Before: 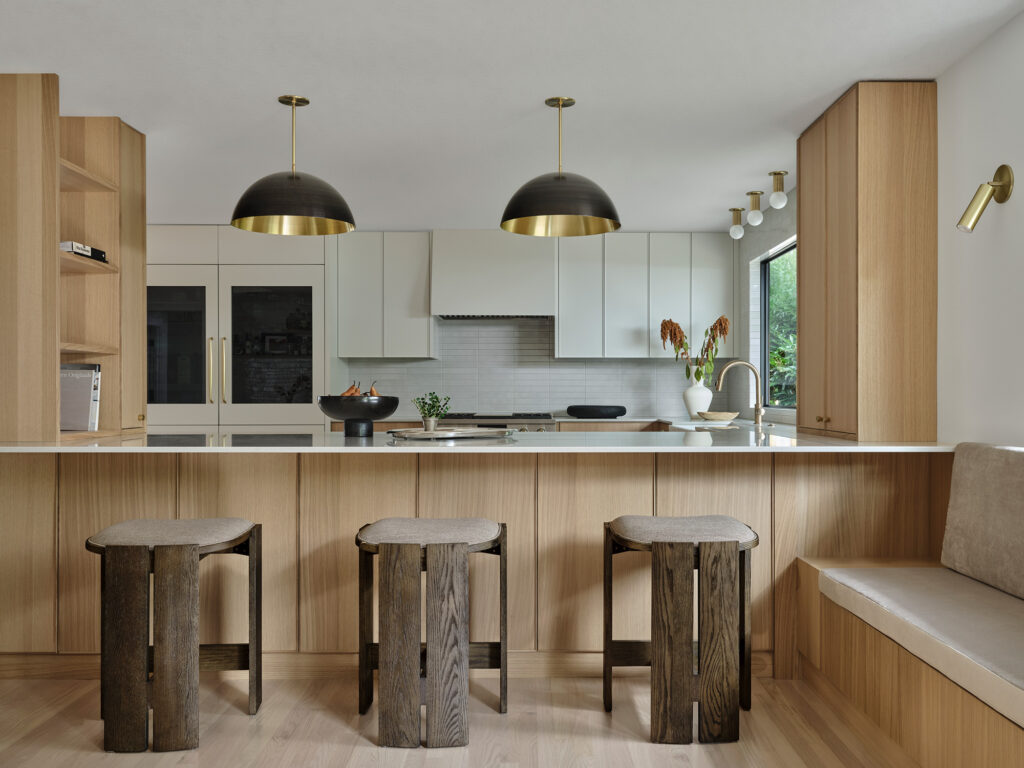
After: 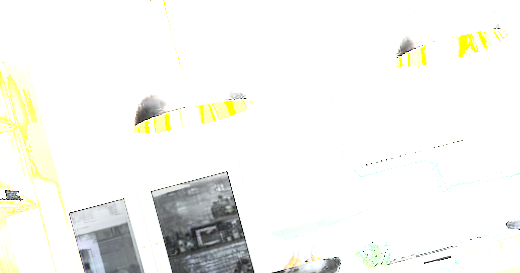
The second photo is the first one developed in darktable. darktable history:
tone equalizer: -8 EV -0.75 EV, -7 EV -0.7 EV, -6 EV -0.6 EV, -5 EV -0.4 EV, -3 EV 0.4 EV, -2 EV 0.6 EV, -1 EV 0.7 EV, +0 EV 0.75 EV, edges refinement/feathering 500, mask exposure compensation -1.57 EV, preserve details no
rotate and perspective: rotation -14.8°, crop left 0.1, crop right 0.903, crop top 0.25, crop bottom 0.748
shadows and highlights: highlights 70.7, soften with gaussian
crop and rotate: left 3.047%, top 7.509%, right 42.236%, bottom 37.598%
white balance: red 0.931, blue 1.11
exposure: black level correction 0, exposure 1.9 EV, compensate highlight preservation false
